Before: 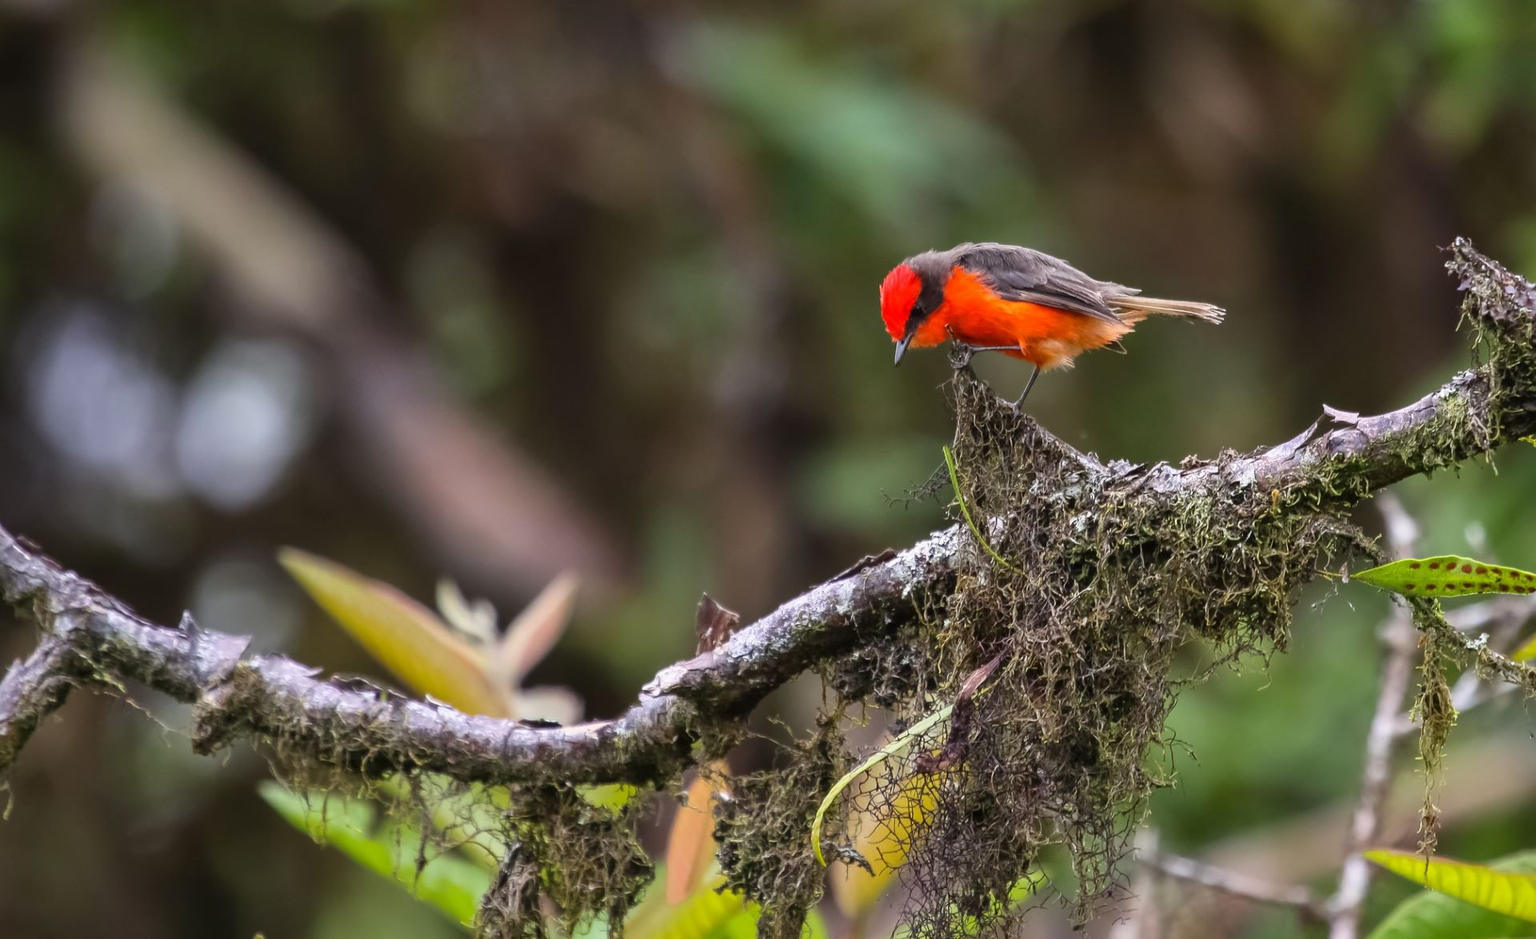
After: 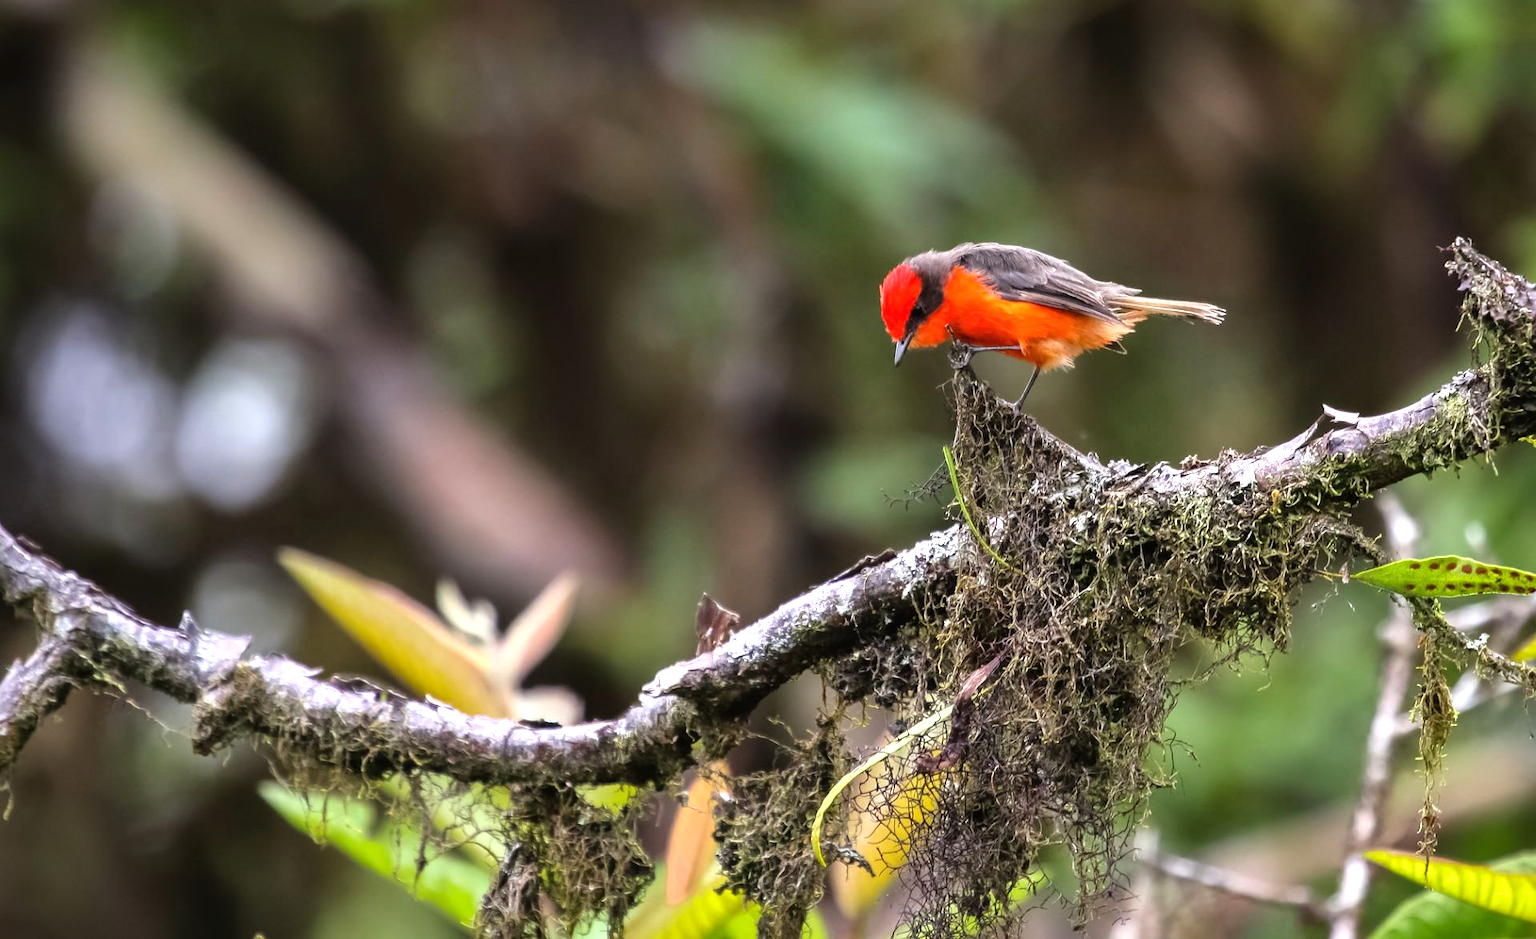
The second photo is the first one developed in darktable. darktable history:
shadows and highlights: shadows 21.05, highlights -82.16, soften with gaussian
tone equalizer: -8 EV -0.754 EV, -7 EV -0.697 EV, -6 EV -0.612 EV, -5 EV -0.408 EV, -3 EV 0.383 EV, -2 EV 0.6 EV, -1 EV 0.686 EV, +0 EV 0.767 EV
